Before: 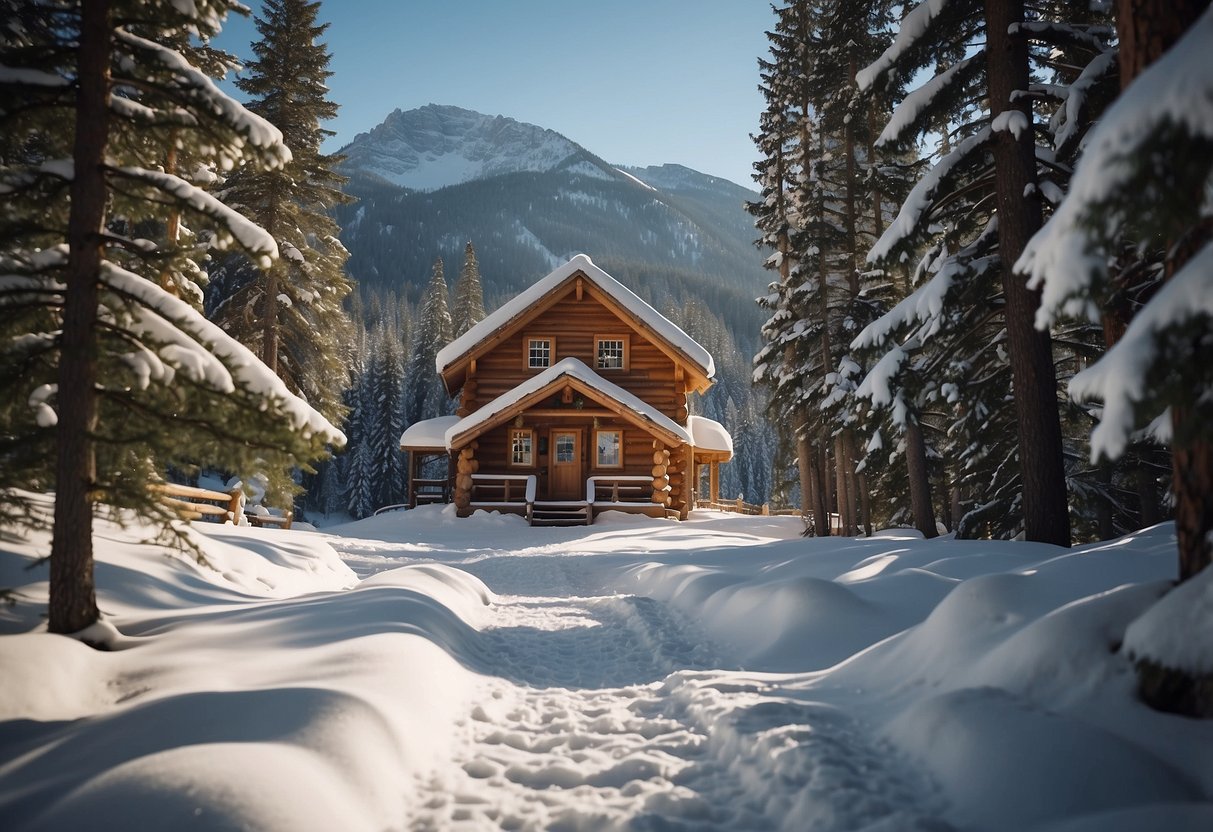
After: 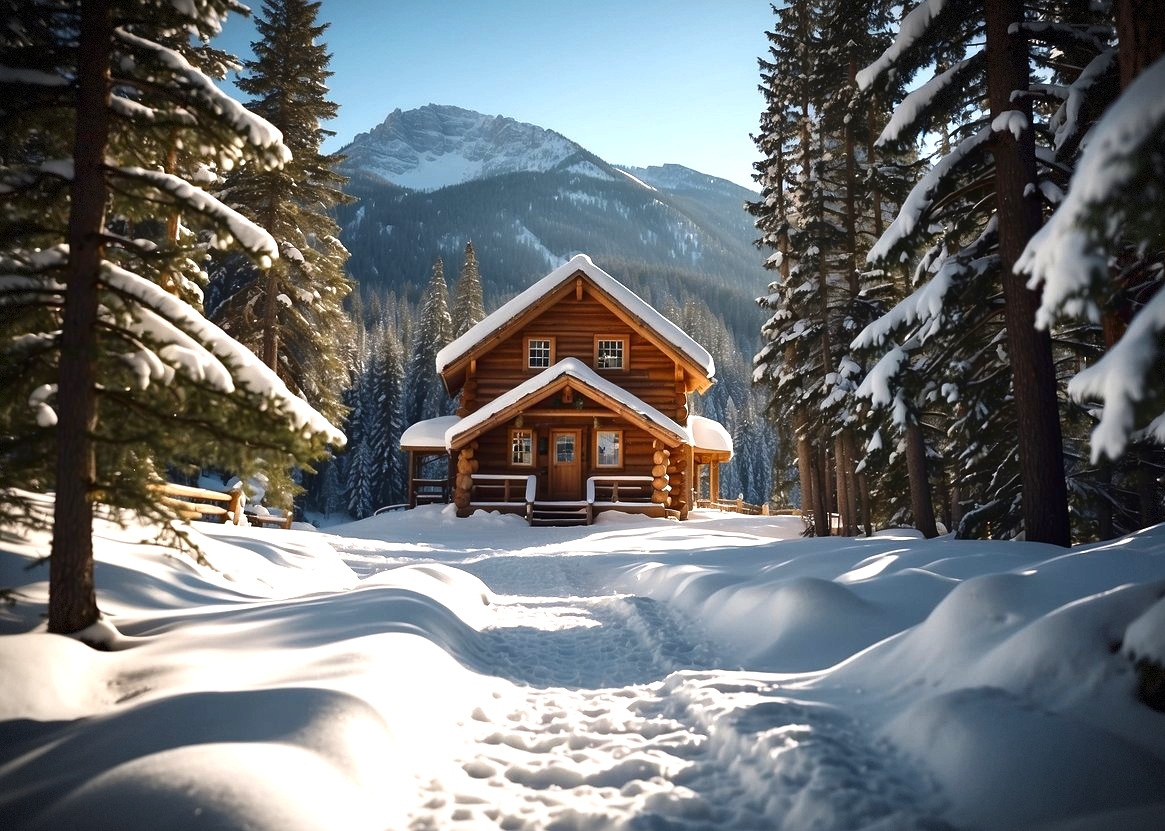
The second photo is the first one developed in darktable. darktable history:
crop: right 3.935%, bottom 0.047%
exposure: exposure 0.751 EV, compensate highlight preservation false
contrast brightness saturation: contrast 0.068, brightness -0.13, saturation 0.064
vignetting: fall-off start 99.53%, width/height ratio 1.323, dithering 8-bit output
